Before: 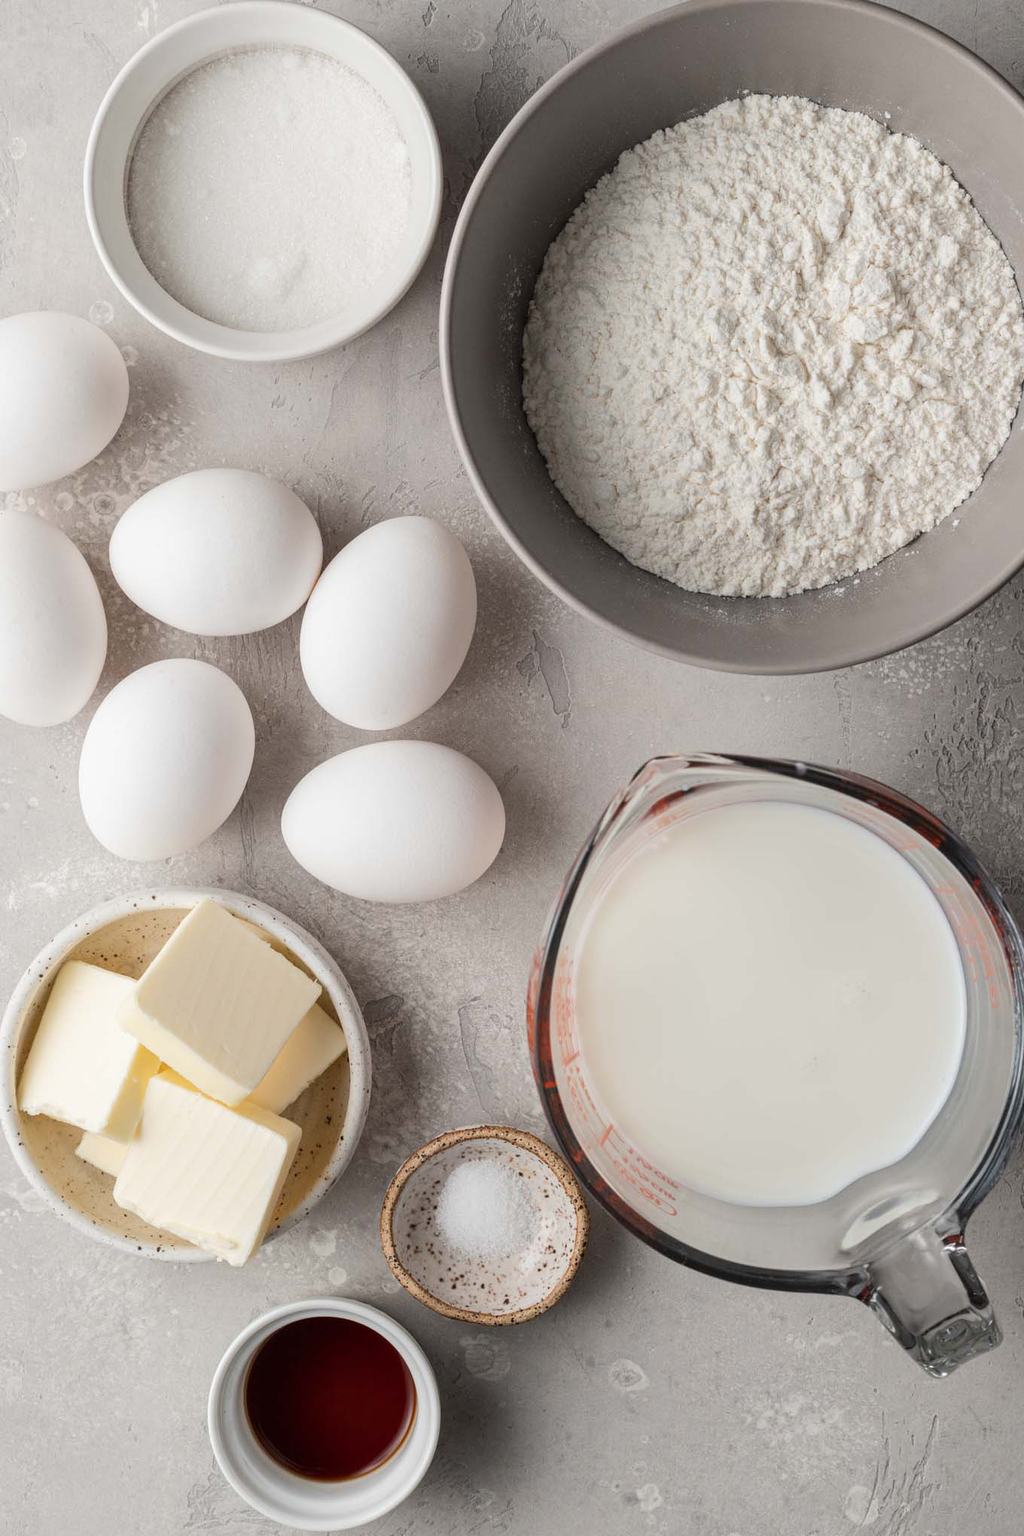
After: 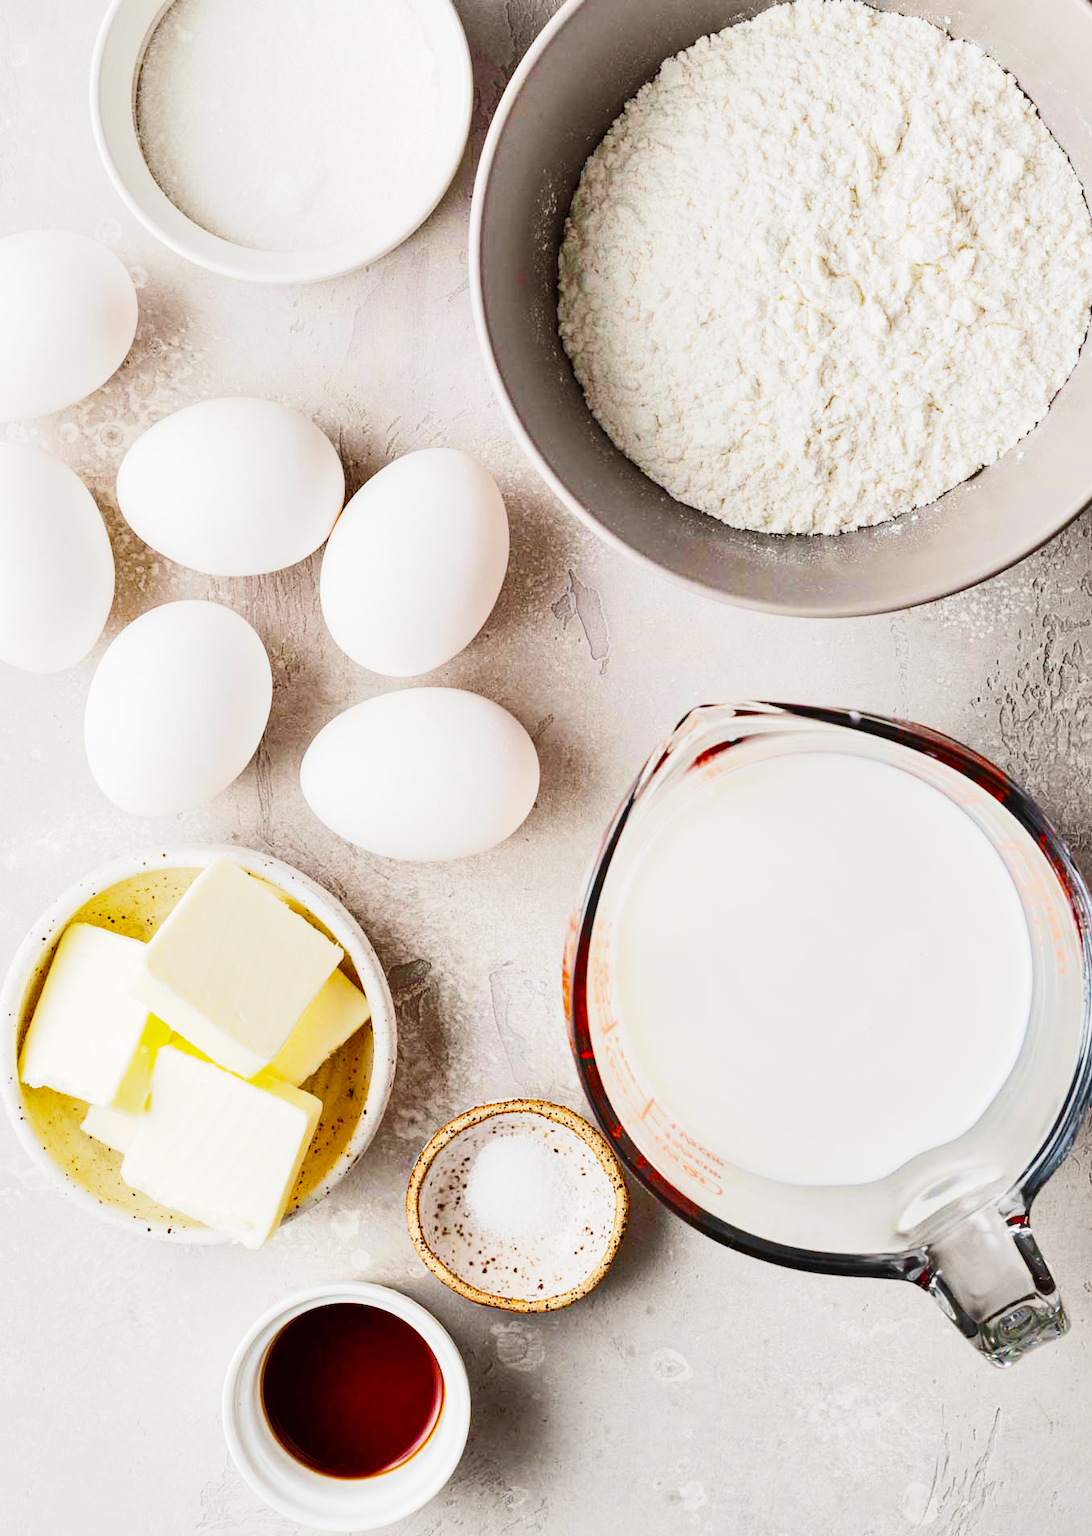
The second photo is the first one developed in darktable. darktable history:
base curve: curves: ch0 [(0, 0) (0, 0.001) (0.001, 0.001) (0.004, 0.002) (0.007, 0.004) (0.015, 0.013) (0.033, 0.045) (0.052, 0.096) (0.075, 0.17) (0.099, 0.241) (0.163, 0.42) (0.219, 0.55) (0.259, 0.616) (0.327, 0.722) (0.365, 0.765) (0.522, 0.873) (0.547, 0.881) (0.689, 0.919) (0.826, 0.952) (1, 1)], preserve colors none
crop and rotate: top 6.315%
shadows and highlights: soften with gaussian
color balance rgb: shadows lift › hue 85.21°, perceptual saturation grading › global saturation 0.177%, perceptual brilliance grading › mid-tones 10.305%, perceptual brilliance grading › shadows 15.566%, global vibrance 50.582%
